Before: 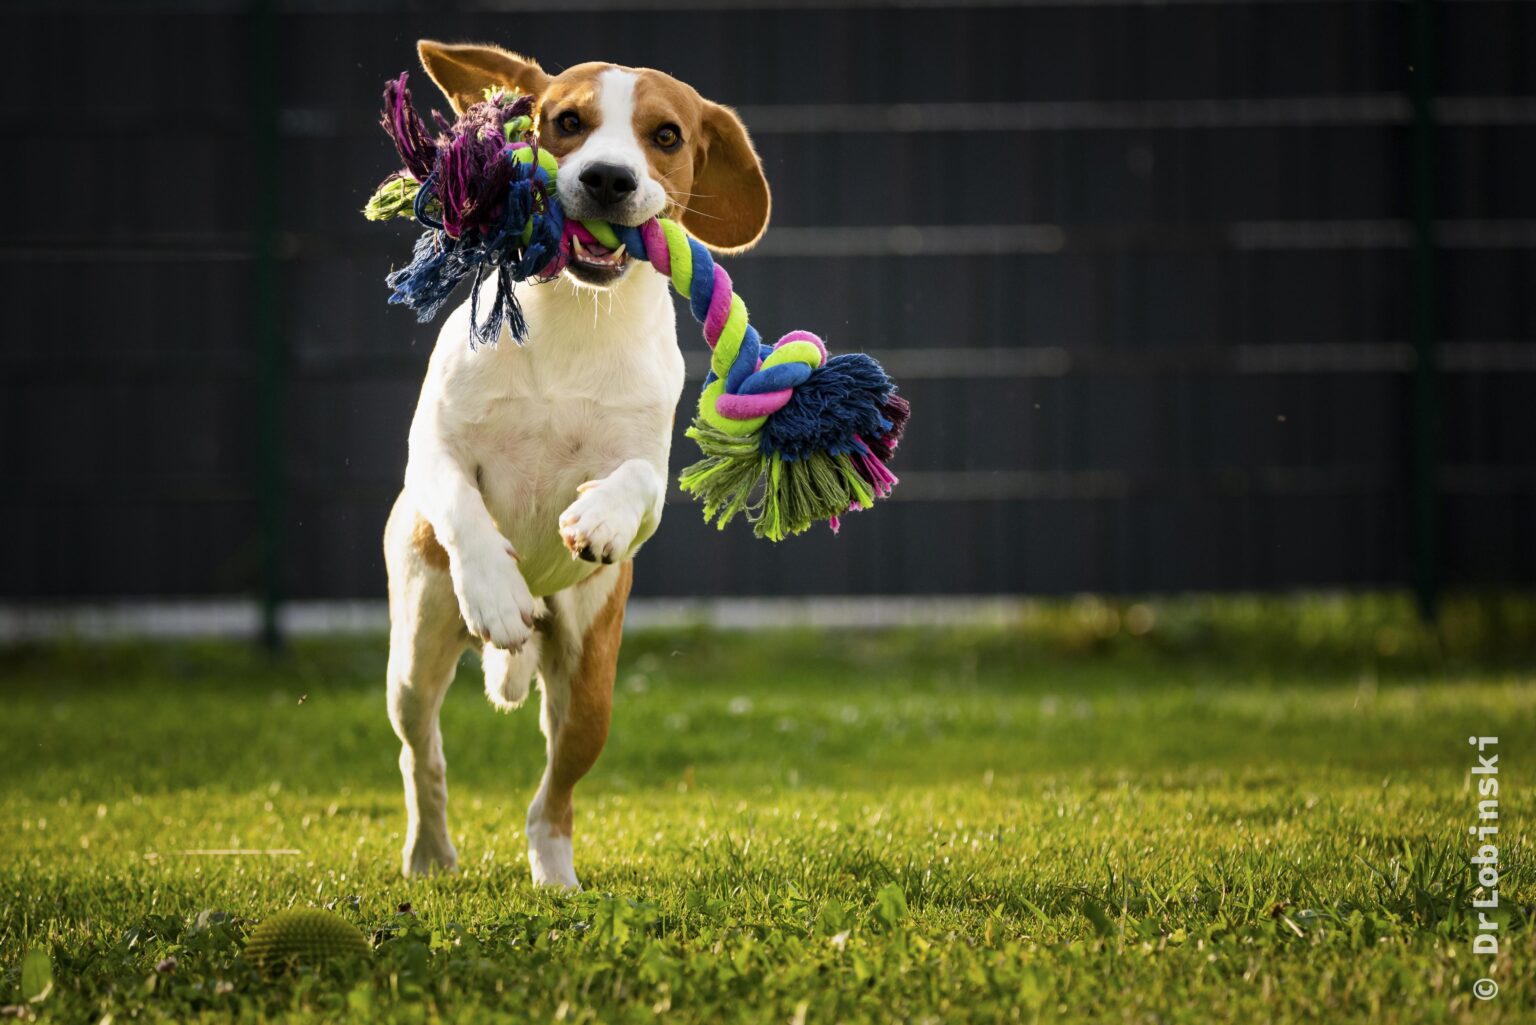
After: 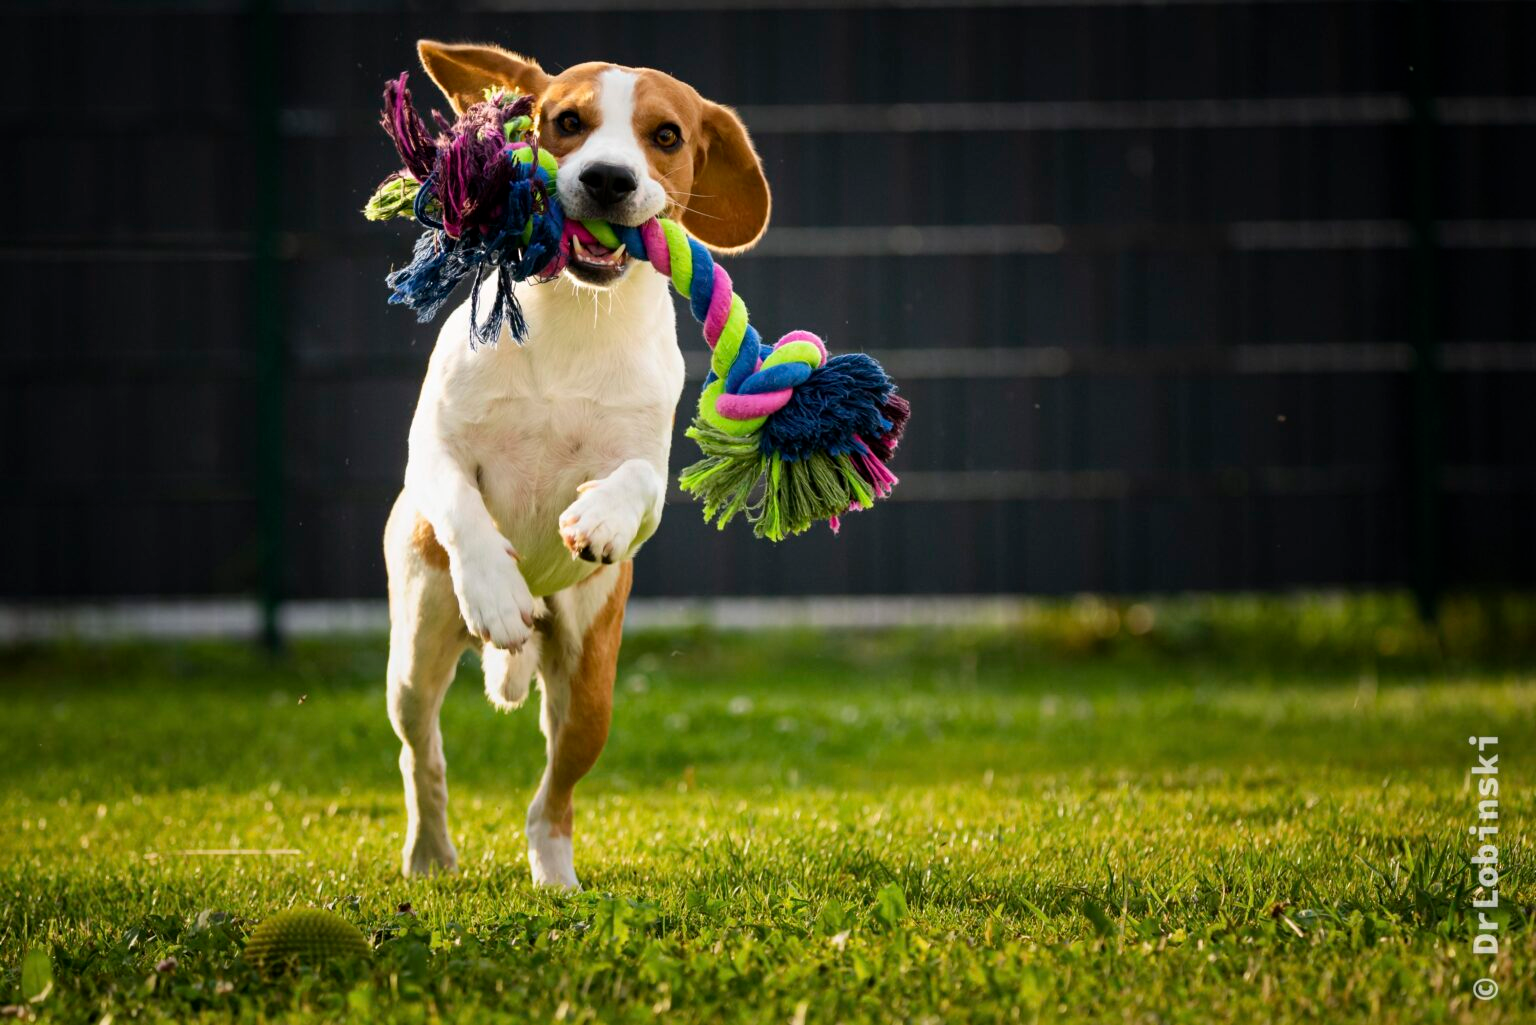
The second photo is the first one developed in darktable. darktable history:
sharpen: radius 2.883, amount 0.868, threshold 47.523
